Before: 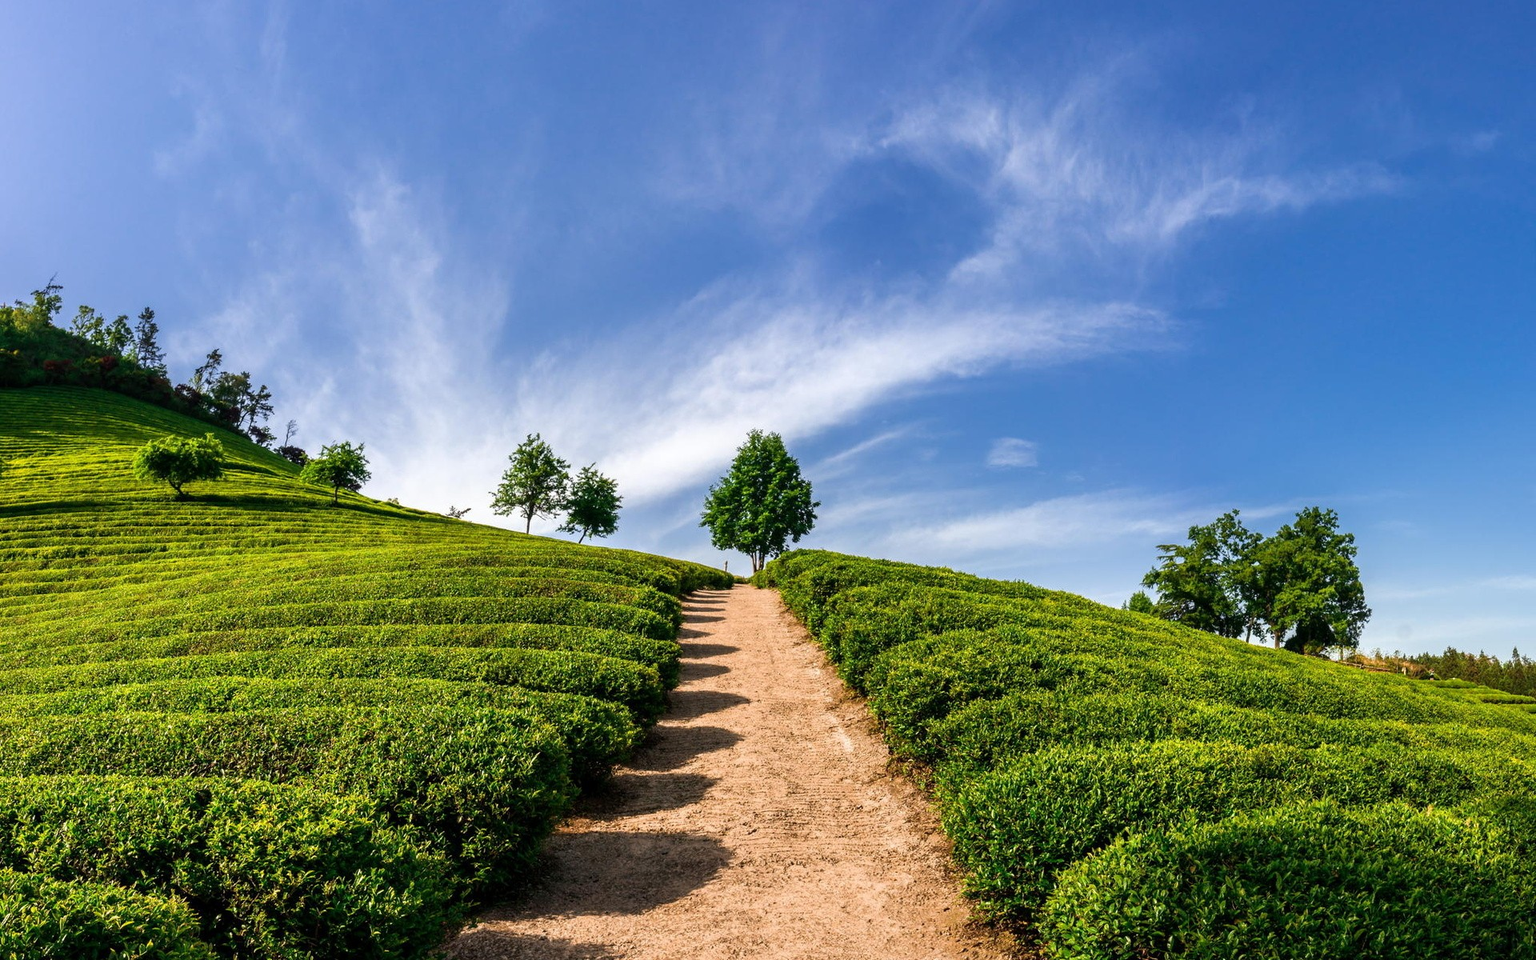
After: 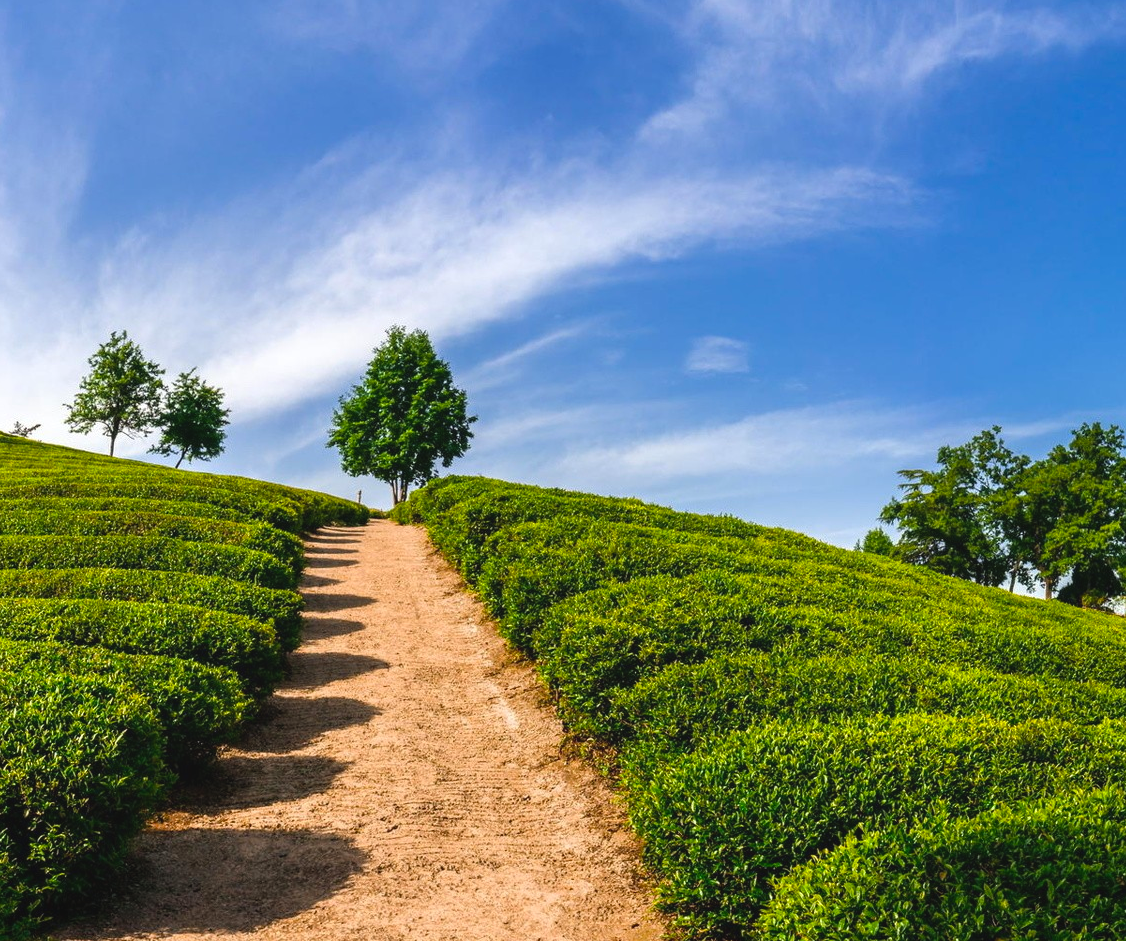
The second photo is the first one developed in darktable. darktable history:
exposure: black level correction -0.004, exposure 0.051 EV, compensate highlight preservation false
crop and rotate: left 28.551%, top 17.622%, right 12.803%, bottom 3.951%
color balance rgb: perceptual saturation grading › global saturation 17.856%
local contrast: mode bilateral grid, contrast 100, coarseness 100, detail 89%, midtone range 0.2
